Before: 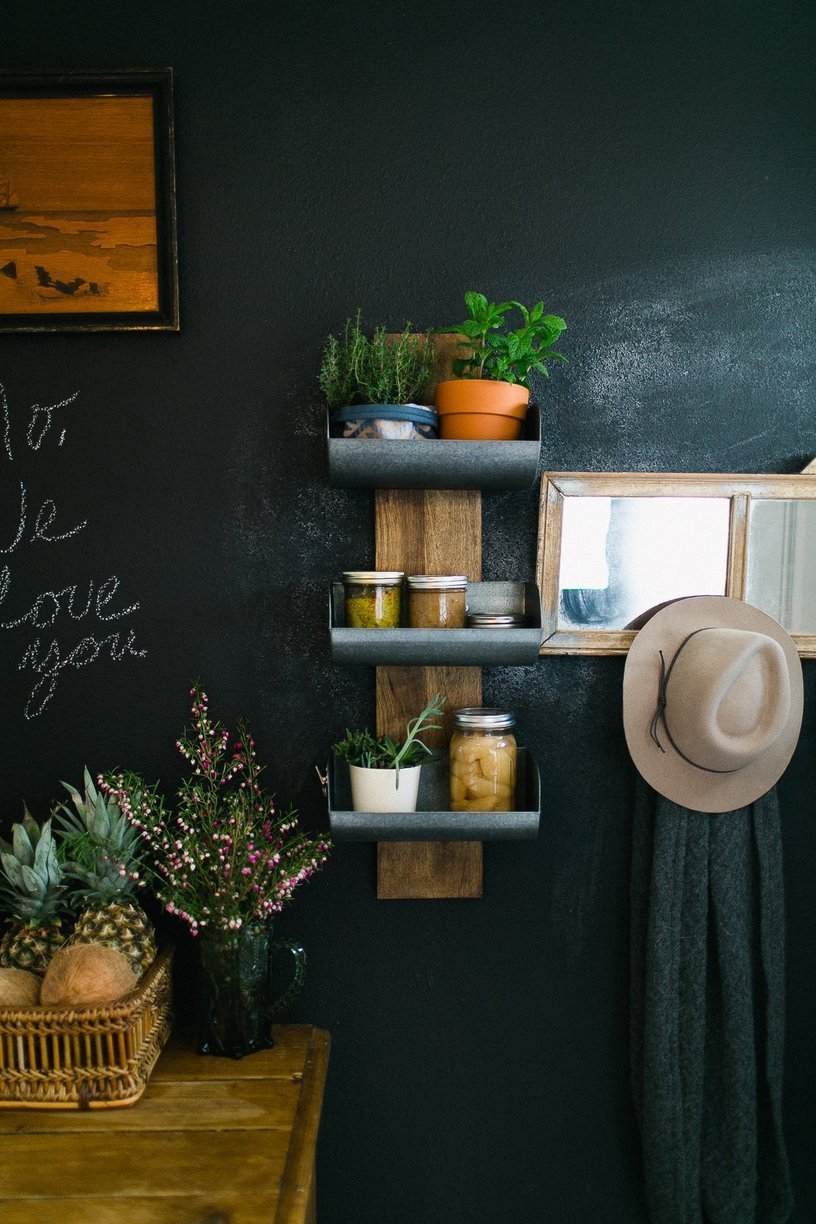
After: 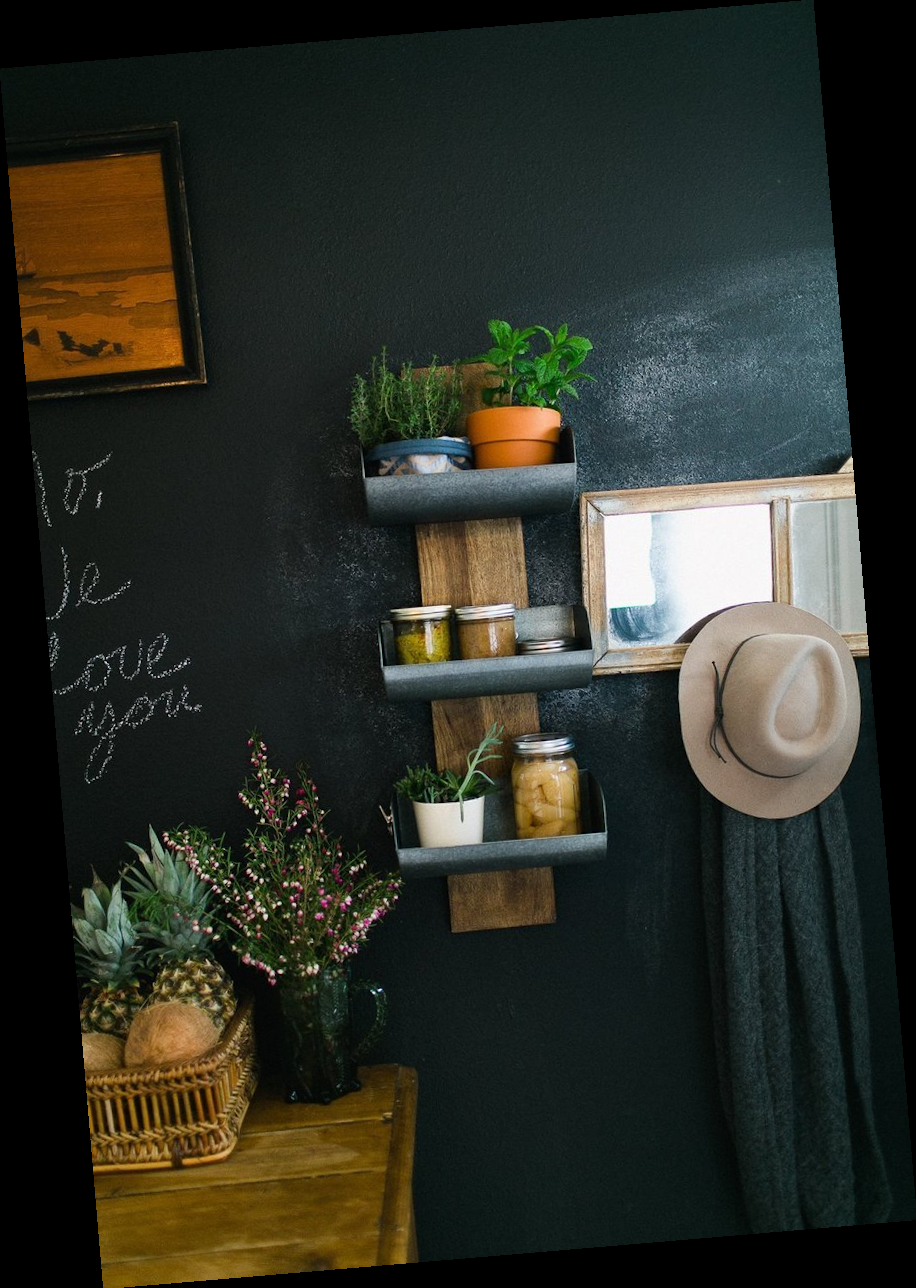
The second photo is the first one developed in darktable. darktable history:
rotate and perspective: rotation -4.86°, automatic cropping off
